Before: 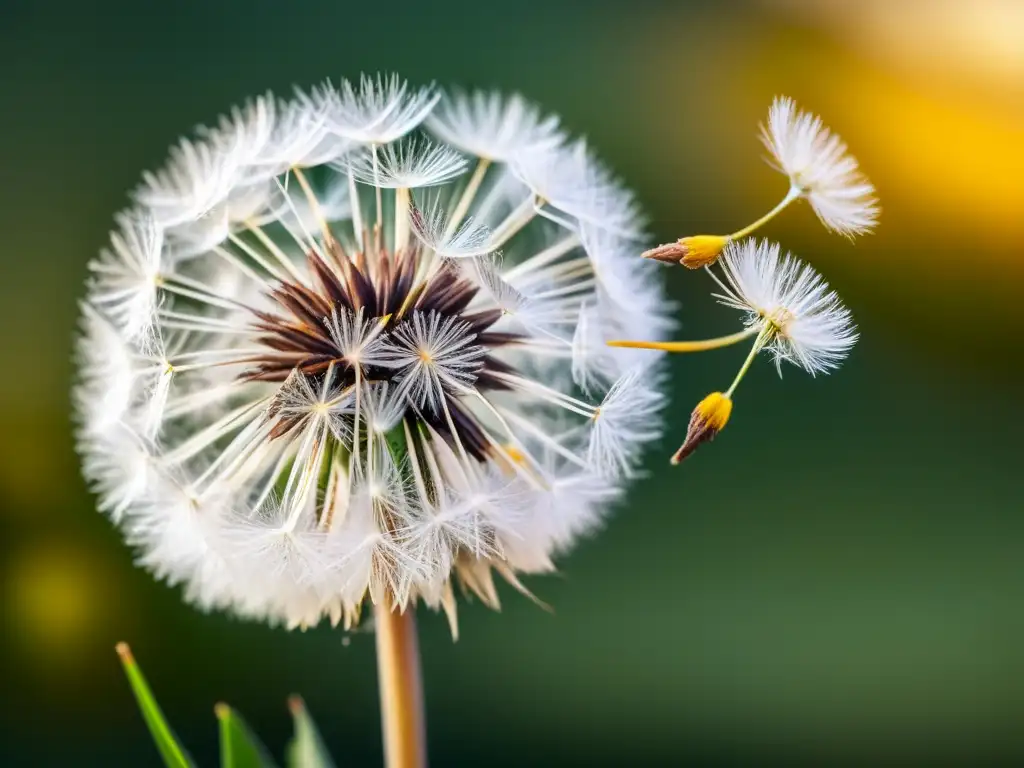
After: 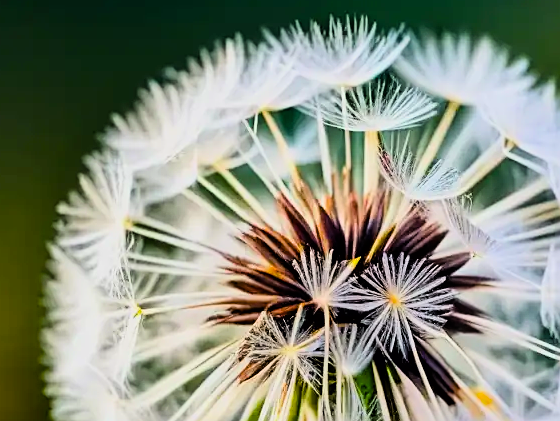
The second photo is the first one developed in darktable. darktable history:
sharpen: on, module defaults
filmic rgb: hardness 4.17, contrast 1.364, color science v6 (2022)
exposure: black level correction 0.001, compensate highlight preservation false
crop and rotate: left 3.047%, top 7.509%, right 42.236%, bottom 37.598%
color balance rgb: linear chroma grading › global chroma 15%, perceptual saturation grading › global saturation 30%
